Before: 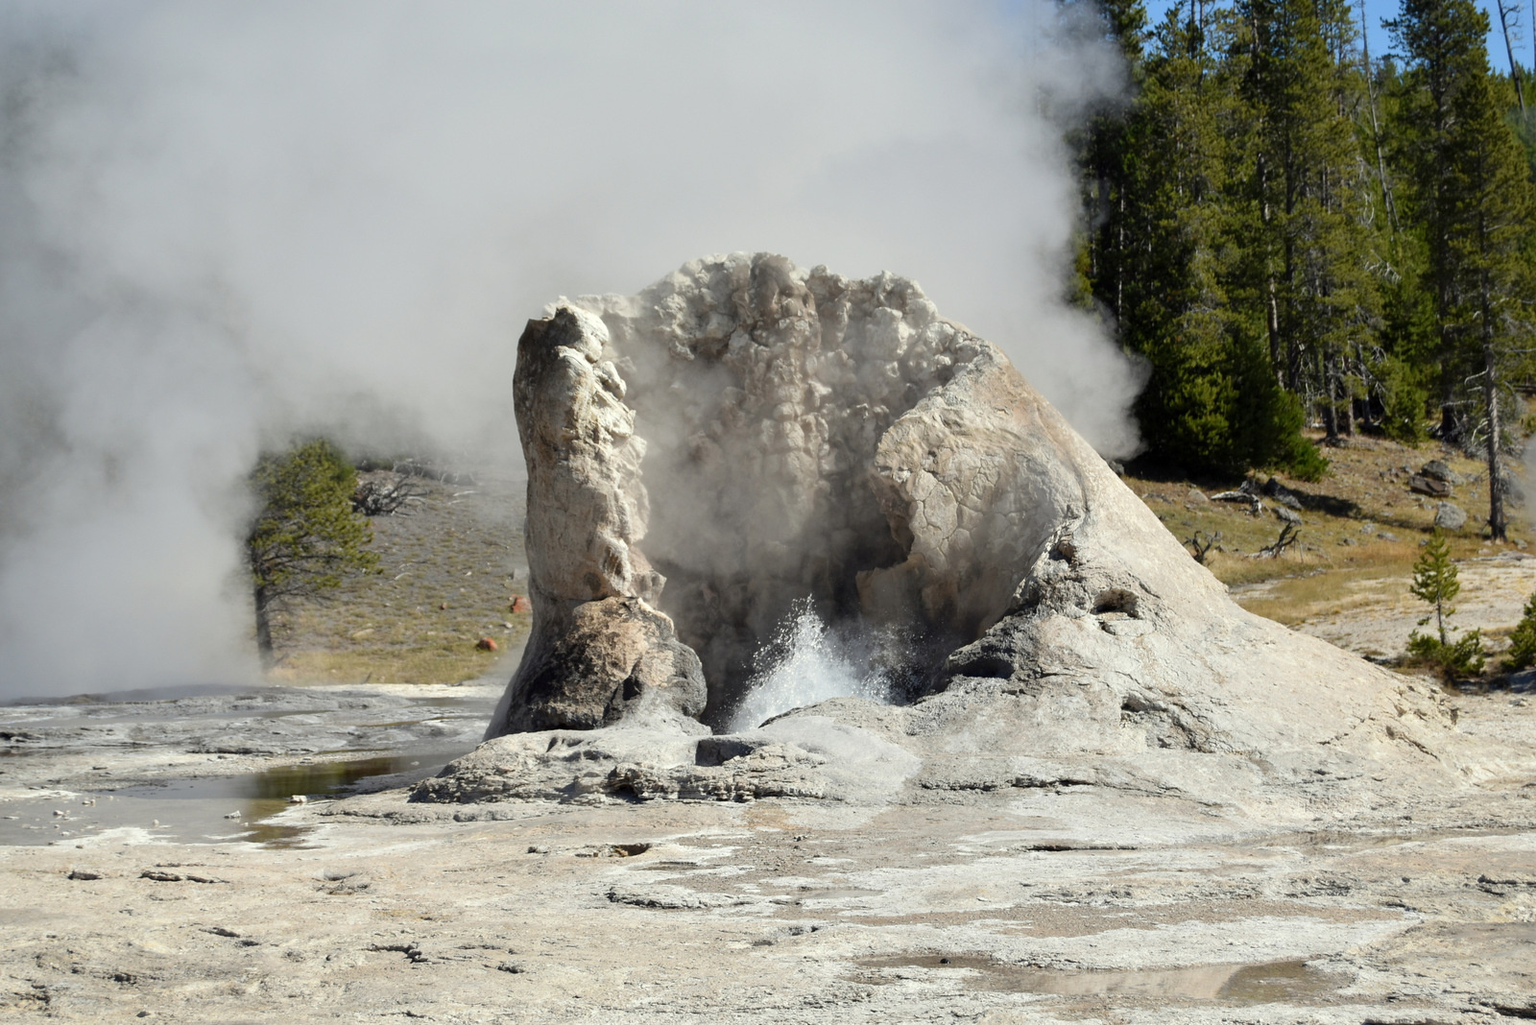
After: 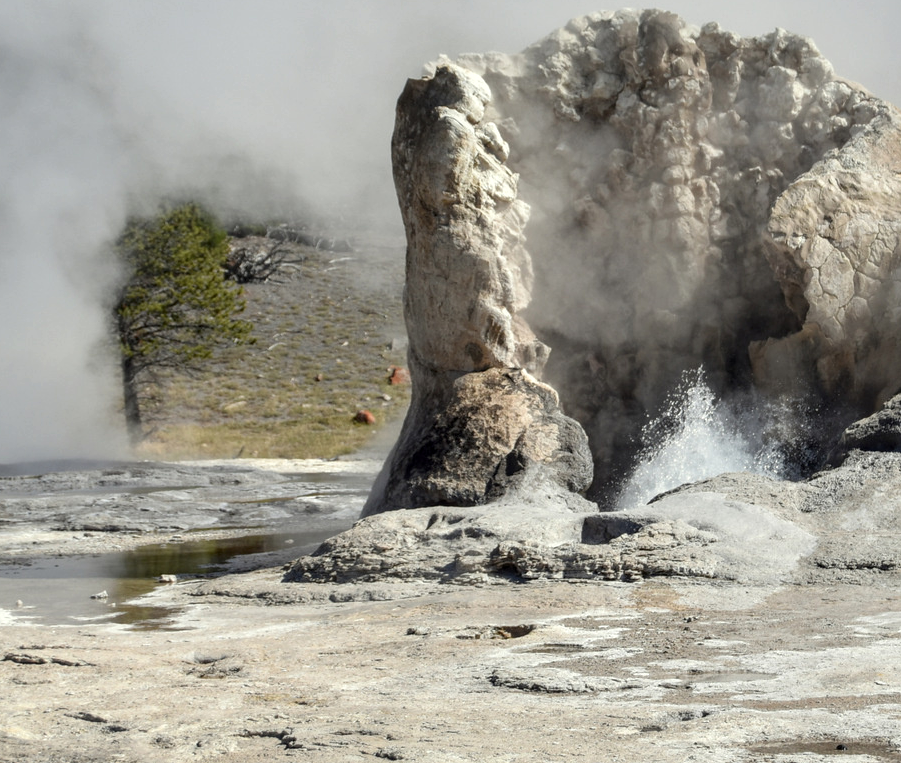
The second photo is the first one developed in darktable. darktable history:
local contrast: on, module defaults
crop: left 8.966%, top 23.852%, right 34.699%, bottom 4.703%
